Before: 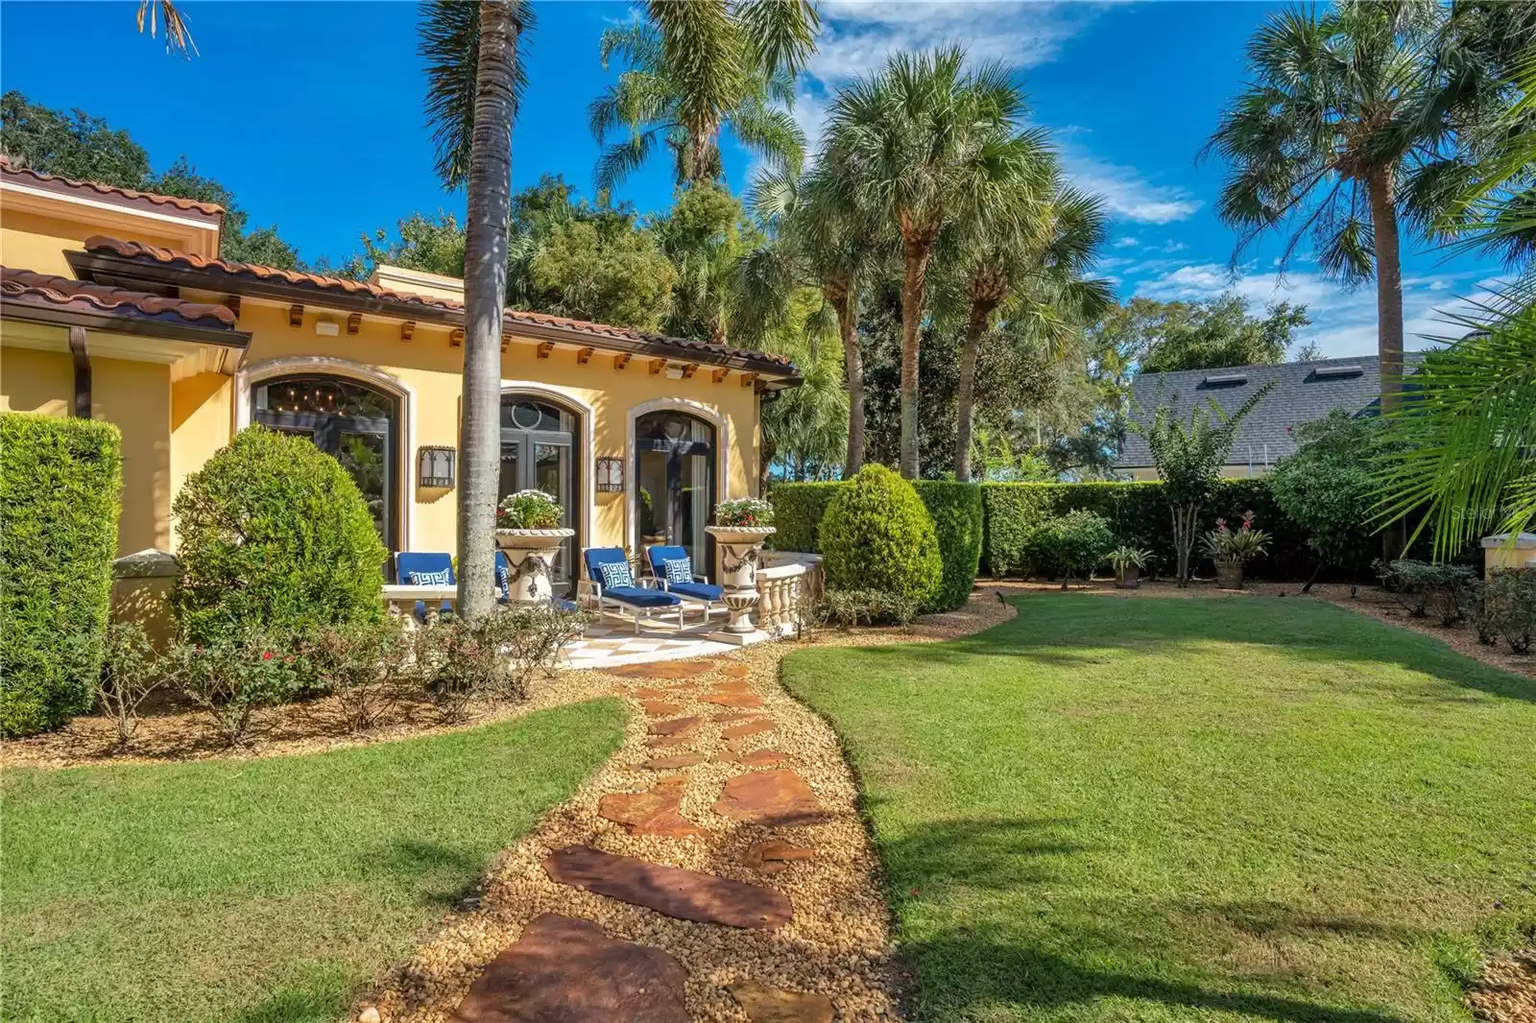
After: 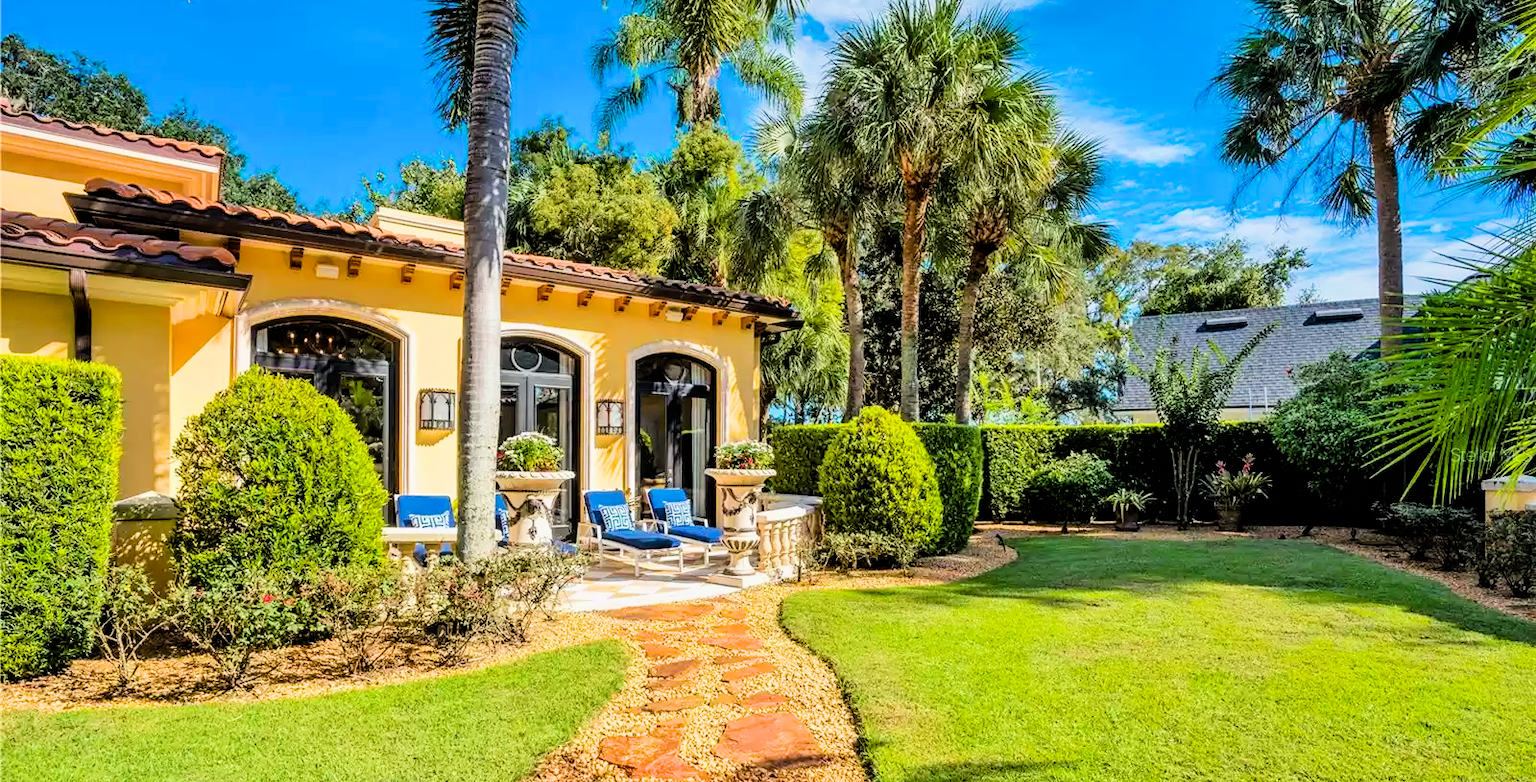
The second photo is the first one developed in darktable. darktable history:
crop: top 5.669%, bottom 17.796%
filmic rgb: black relative exposure -5.06 EV, white relative exposure 3.99 EV, hardness 2.89, contrast 1.498
color balance rgb: global offset › luminance -0.473%, linear chroma grading › global chroma 33.188%, perceptual saturation grading › global saturation 0.463%
exposure: black level correction 0, exposure 0.704 EV, compensate exposure bias true, compensate highlight preservation false
